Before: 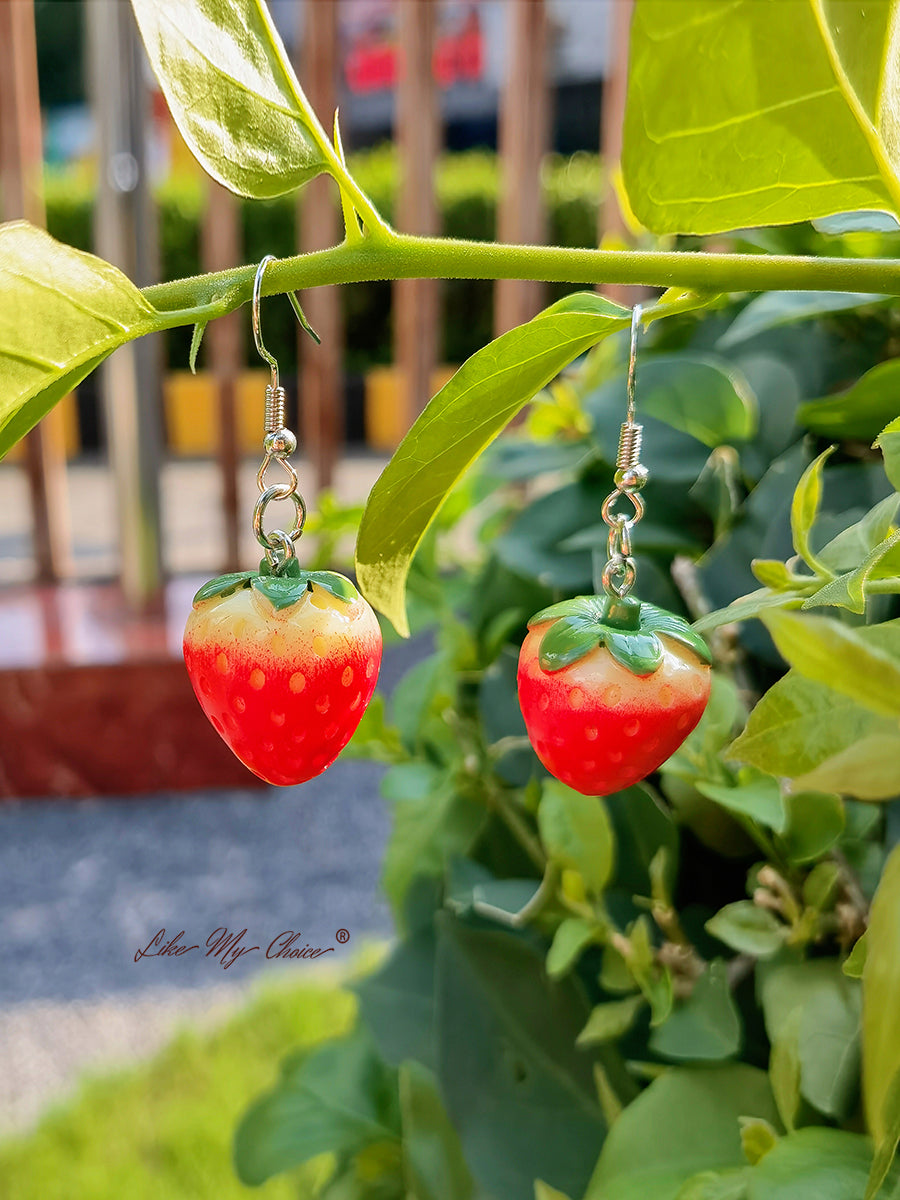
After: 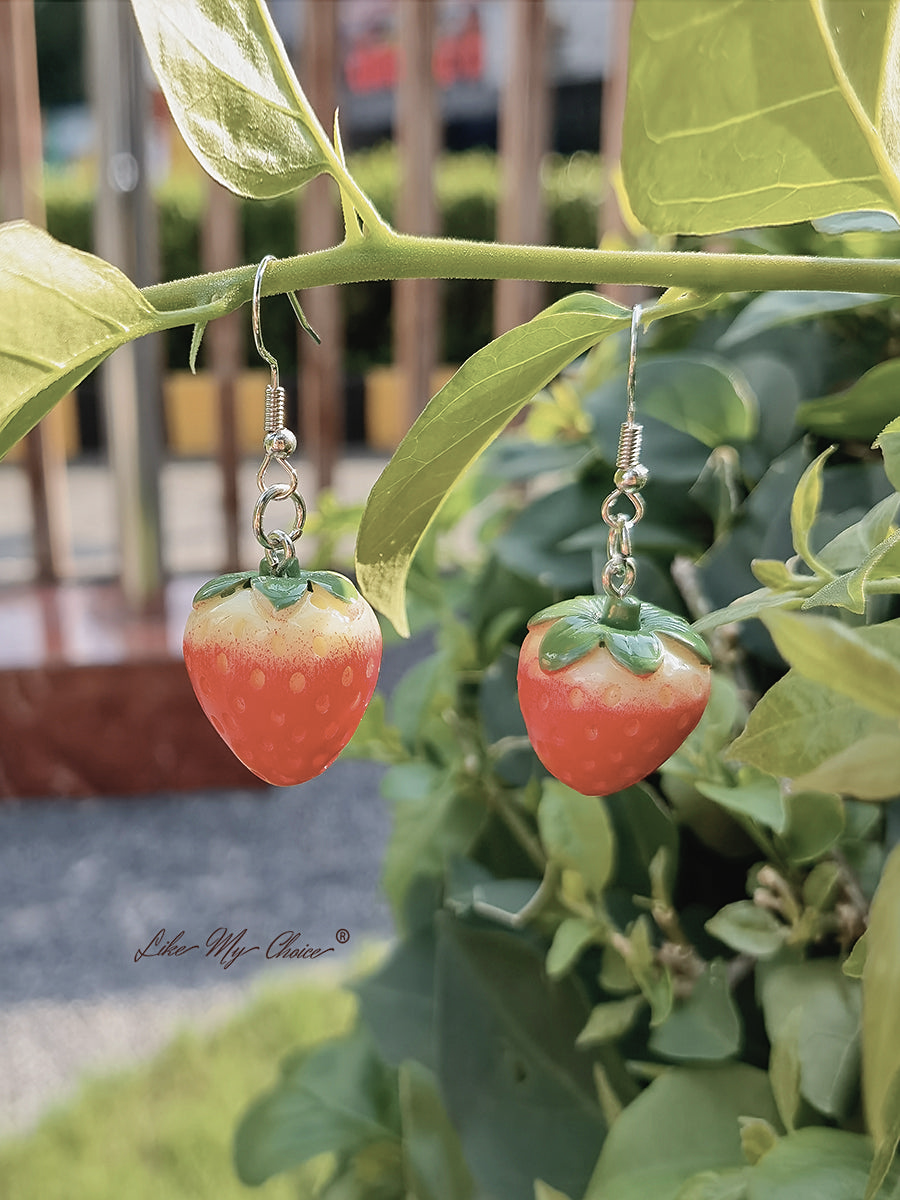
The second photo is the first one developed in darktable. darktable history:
contrast brightness saturation: contrast -0.049, saturation -0.42
sharpen: amount 0.208
